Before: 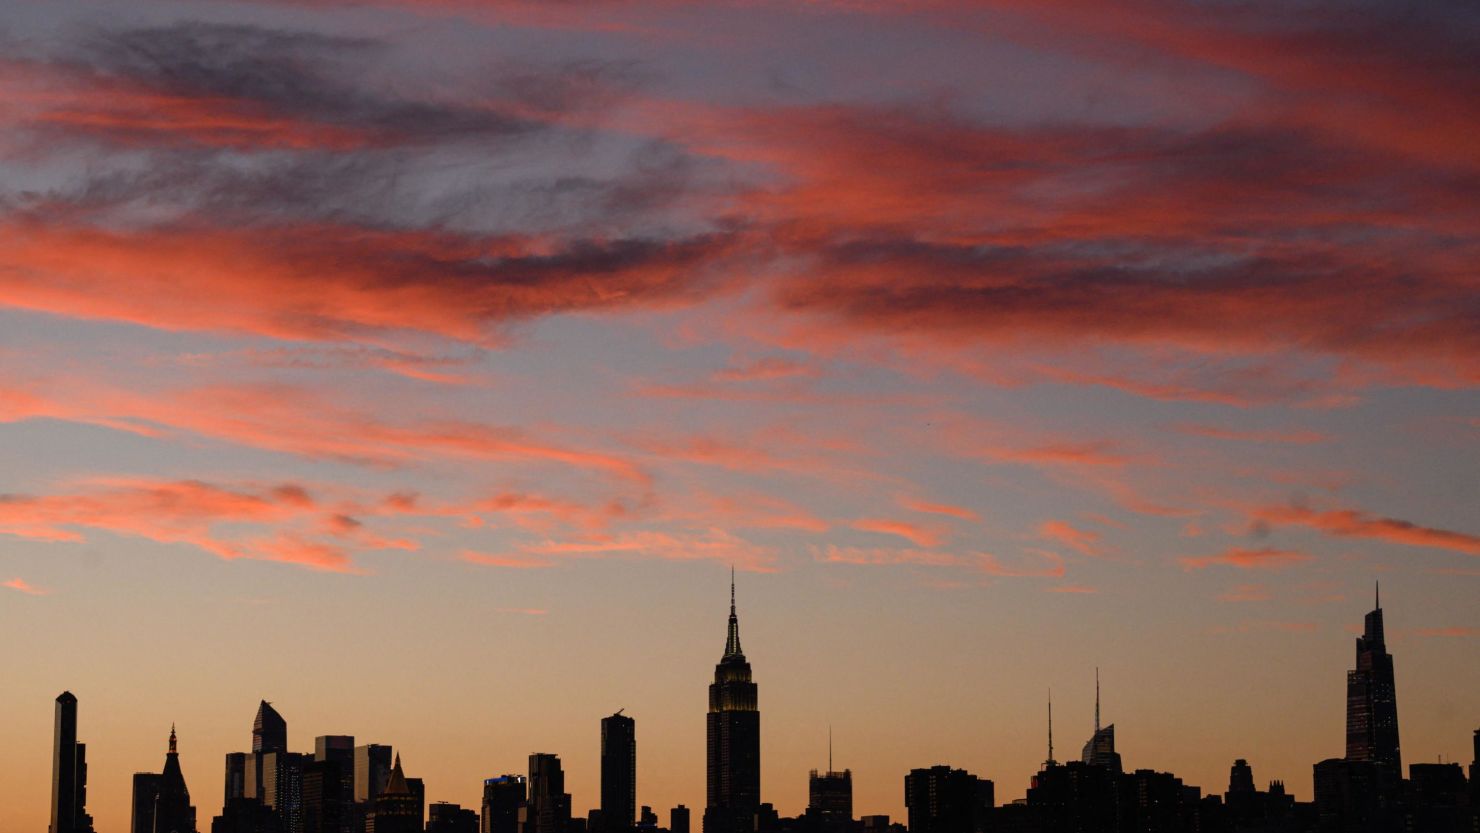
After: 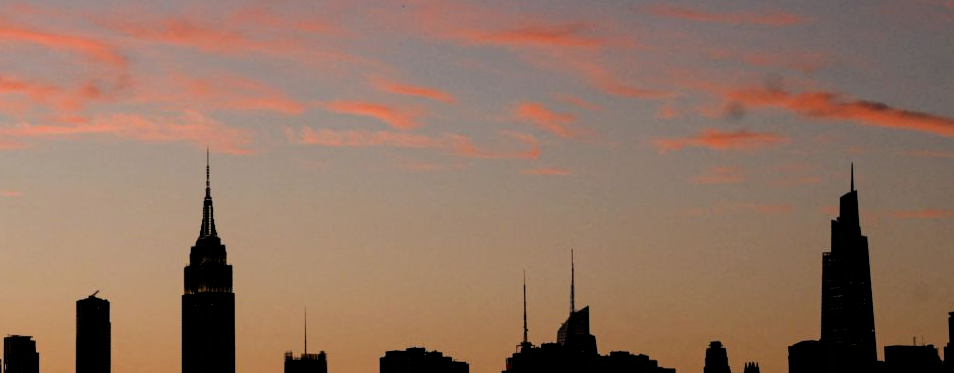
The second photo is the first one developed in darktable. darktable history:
filmic rgb: black relative exposure -5 EV, hardness 2.88, contrast 1.2, highlights saturation mix -30%
crop and rotate: left 35.509%, top 50.238%, bottom 4.934%
